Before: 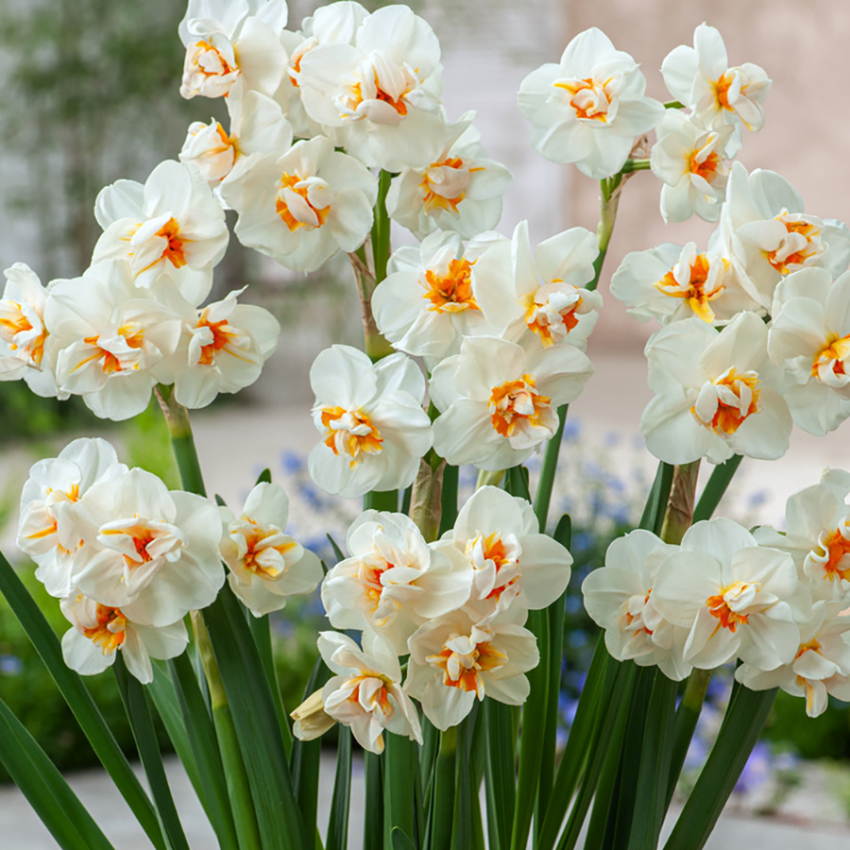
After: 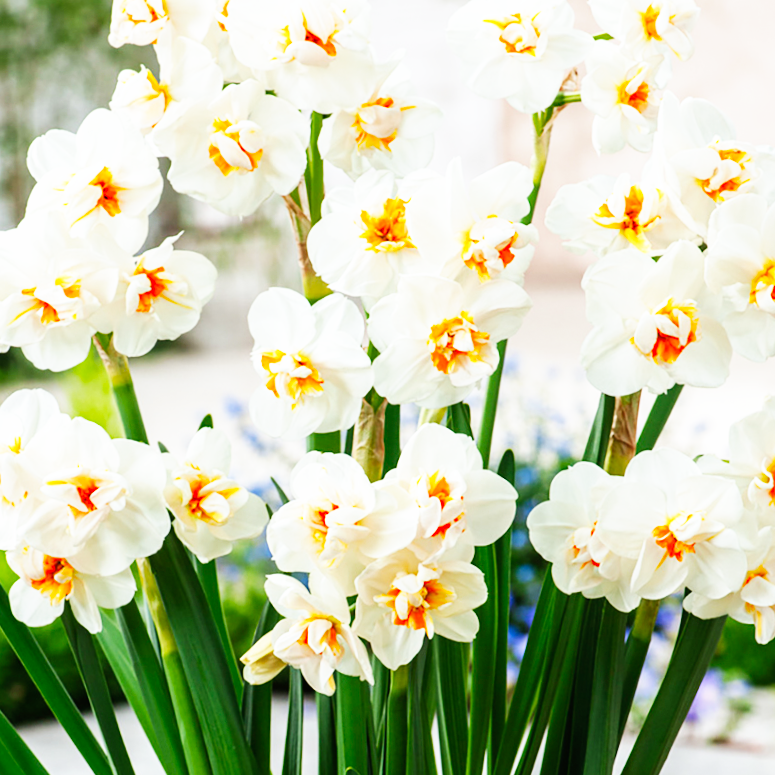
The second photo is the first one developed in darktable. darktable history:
crop and rotate: angle 1.96°, left 5.673%, top 5.673%
shadows and highlights: radius 125.46, shadows 21.19, highlights -21.19, low approximation 0.01
base curve: curves: ch0 [(0, 0) (0.007, 0.004) (0.027, 0.03) (0.046, 0.07) (0.207, 0.54) (0.442, 0.872) (0.673, 0.972) (1, 1)], preserve colors none
